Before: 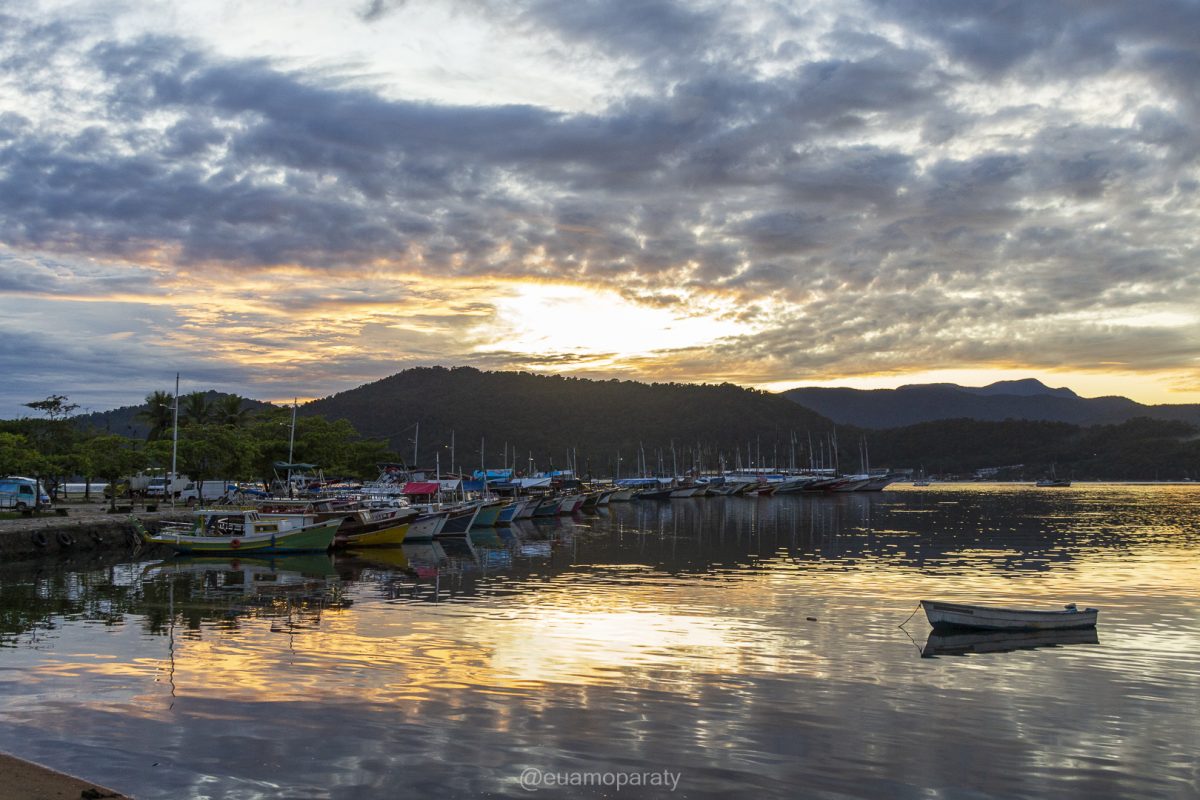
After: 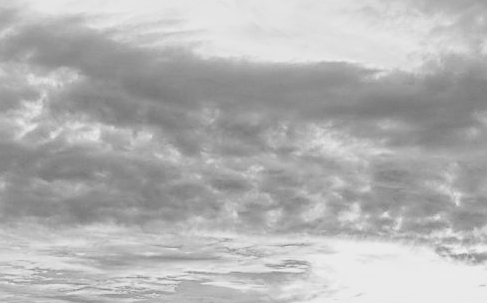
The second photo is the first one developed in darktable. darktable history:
crop: left 15.452%, top 5.459%, right 43.956%, bottom 56.62%
base curve: curves: ch0 [(0, 0) (0.262, 0.32) (0.722, 0.705) (1, 1)]
color zones: curves: ch0 [(0.257, 0.558) (0.75, 0.565)]; ch1 [(0.004, 0.857) (0.14, 0.416) (0.257, 0.695) (0.442, 0.032) (0.736, 0.266) (0.891, 0.741)]; ch2 [(0, 0.623) (0.112, 0.436) (0.271, 0.474) (0.516, 0.64) (0.743, 0.286)]
tone curve: curves: ch0 [(0, 0) (0.004, 0.001) (0.133, 0.112) (0.325, 0.362) (0.832, 0.893) (1, 1)], color space Lab, linked channels, preserve colors none
exposure: exposure -0.293 EV, compensate highlight preservation false
color calibration: output gray [0.21, 0.42, 0.37, 0], gray › normalize channels true, illuminant same as pipeline (D50), adaptation XYZ, x 0.346, y 0.359, gamut compression 0
sharpen: on, module defaults
